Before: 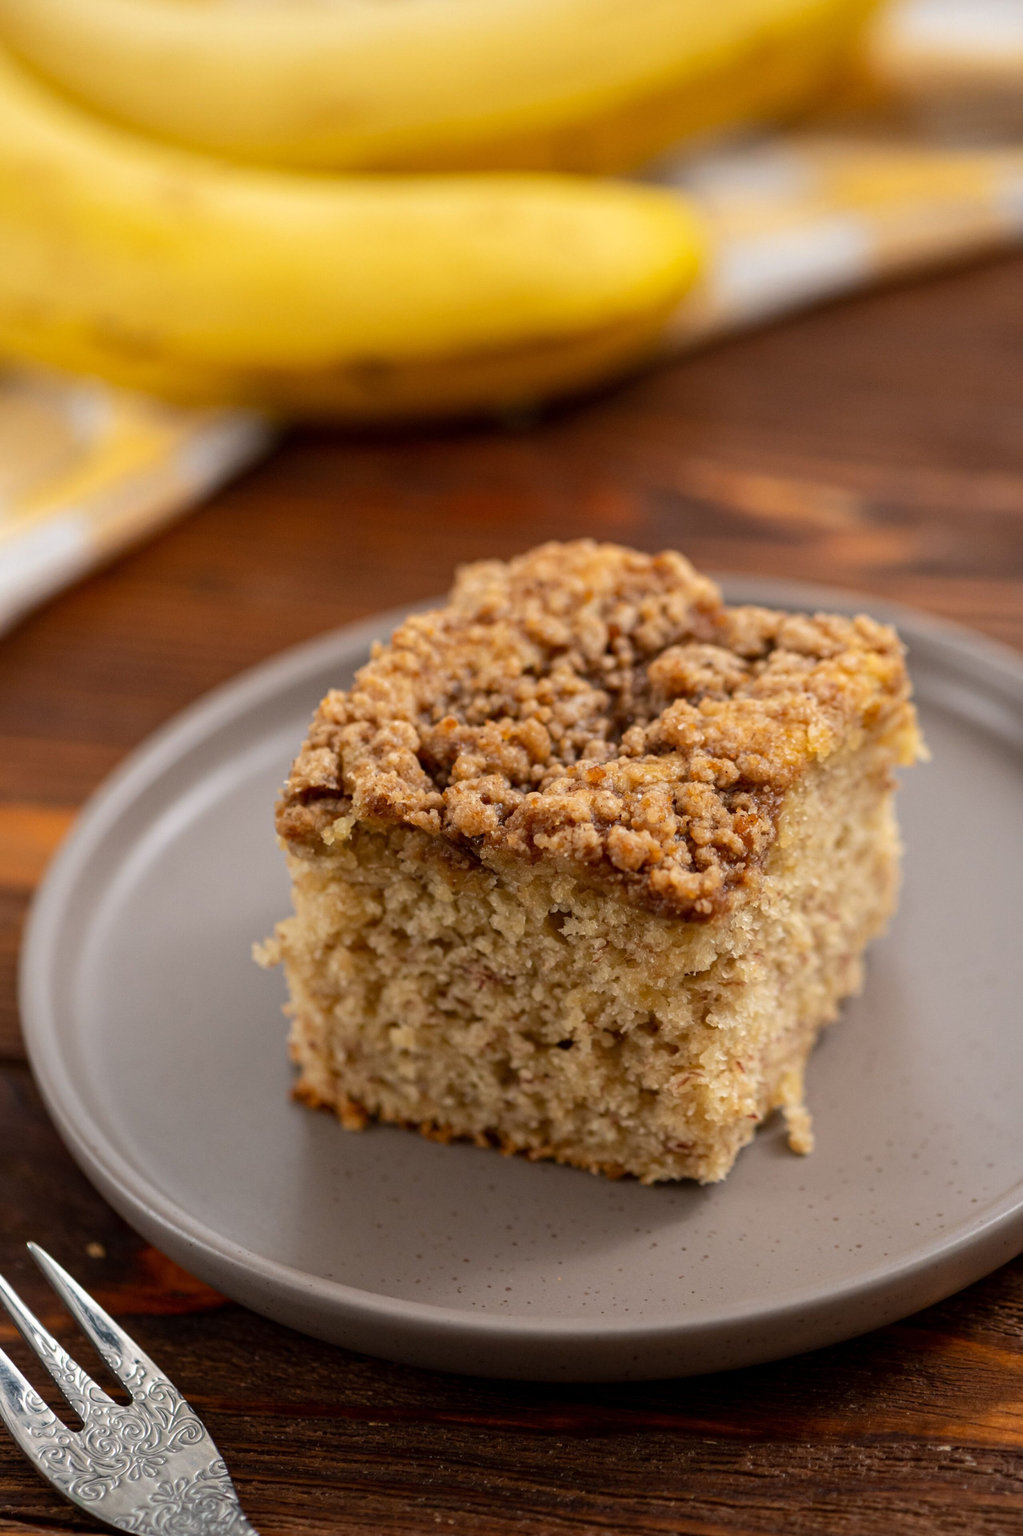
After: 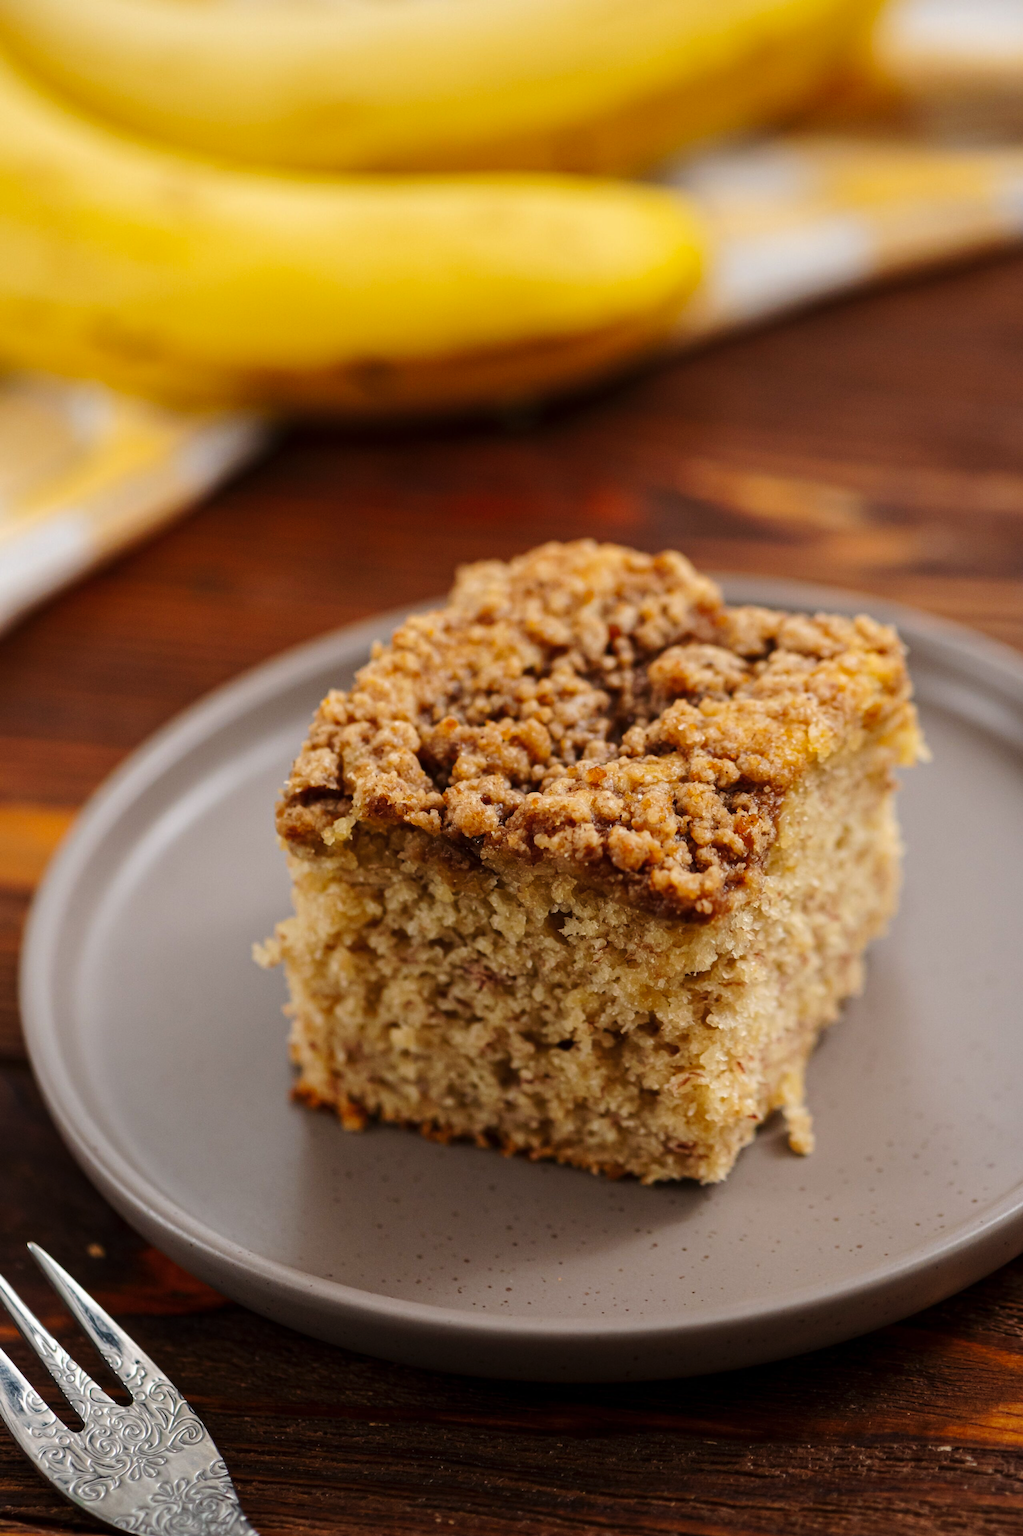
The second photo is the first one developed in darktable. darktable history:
tone curve: curves: ch0 [(0, 0) (0.003, 0.002) (0.011, 0.009) (0.025, 0.02) (0.044, 0.034) (0.069, 0.046) (0.1, 0.062) (0.136, 0.083) (0.177, 0.119) (0.224, 0.162) (0.277, 0.216) (0.335, 0.282) (0.399, 0.365) (0.468, 0.457) (0.543, 0.541) (0.623, 0.624) (0.709, 0.713) (0.801, 0.797) (0.898, 0.889) (1, 1)], preserve colors none
